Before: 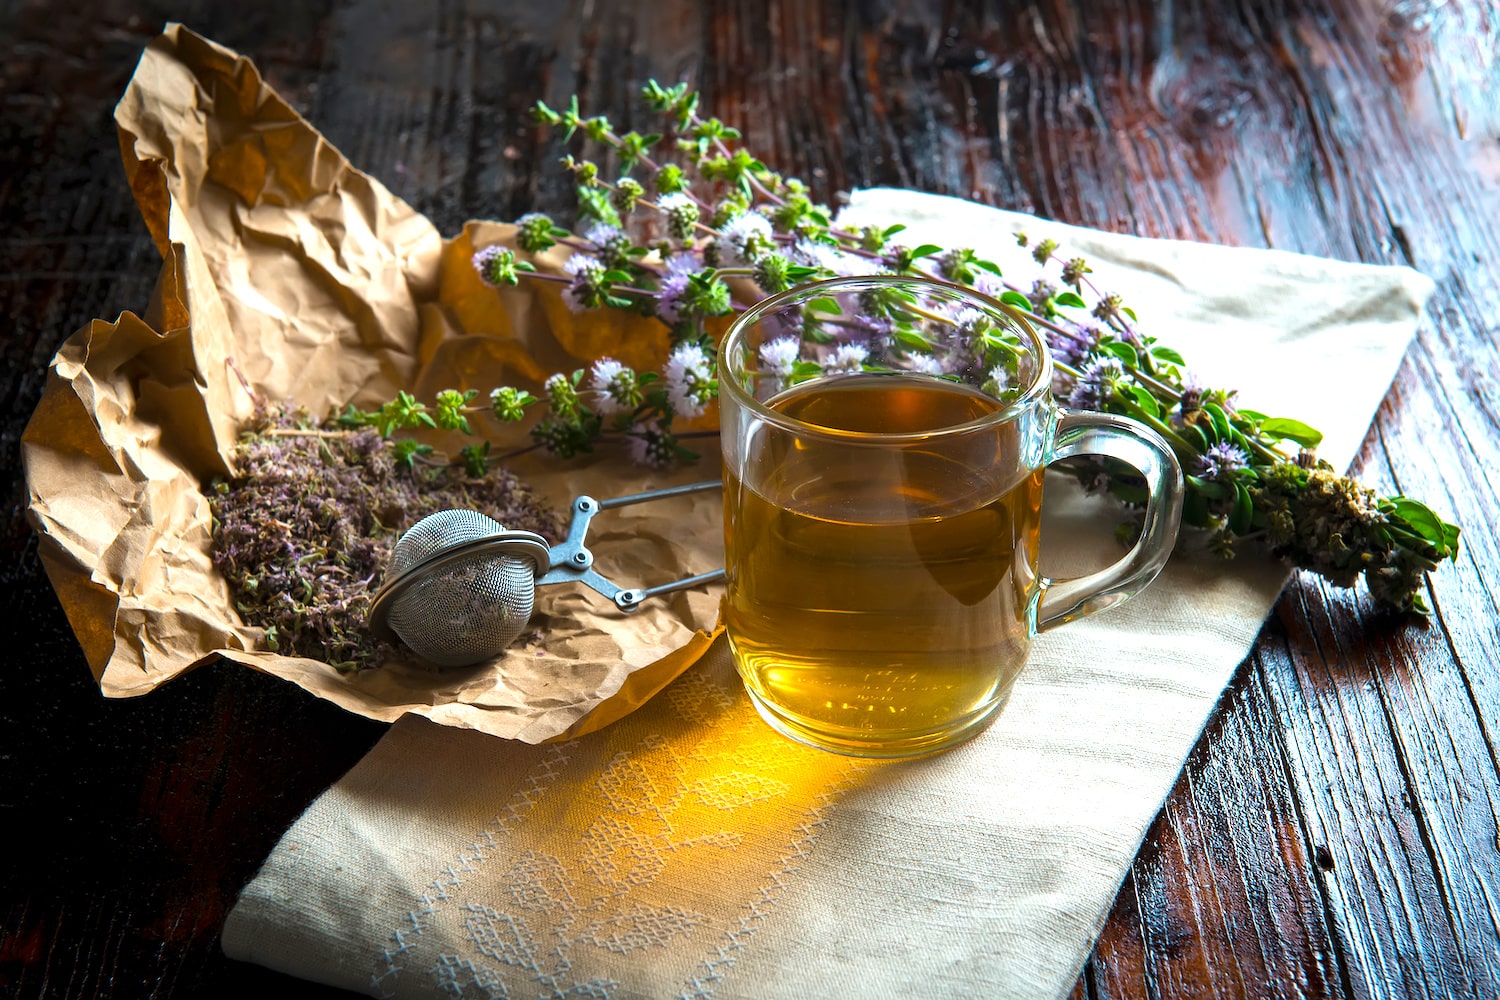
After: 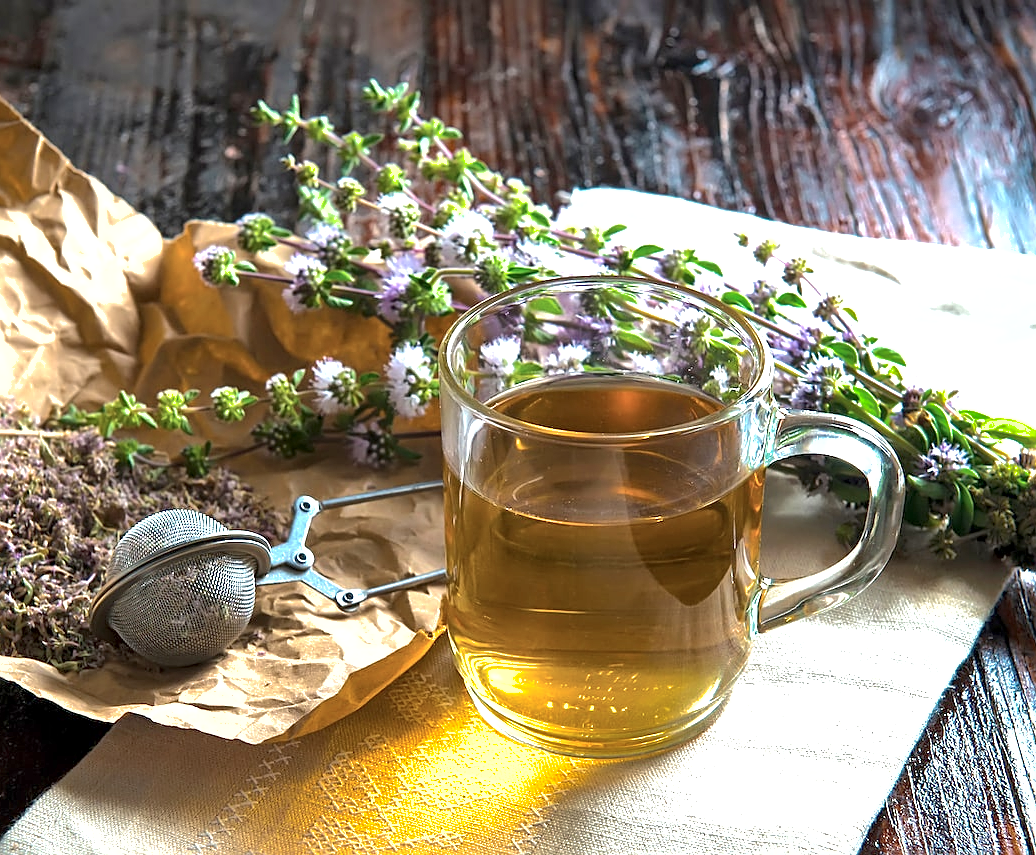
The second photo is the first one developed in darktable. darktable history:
tone equalizer: on, module defaults
crop: left 18.64%, right 12.277%, bottom 14.477%
shadows and highlights: on, module defaults
exposure: black level correction 0, exposure 0.696 EV, compensate exposure bias true, compensate highlight preservation false
color correction: highlights b* 0.027, saturation 0.824
sharpen: on, module defaults
local contrast: mode bilateral grid, contrast 19, coarseness 51, detail 149%, midtone range 0.2
